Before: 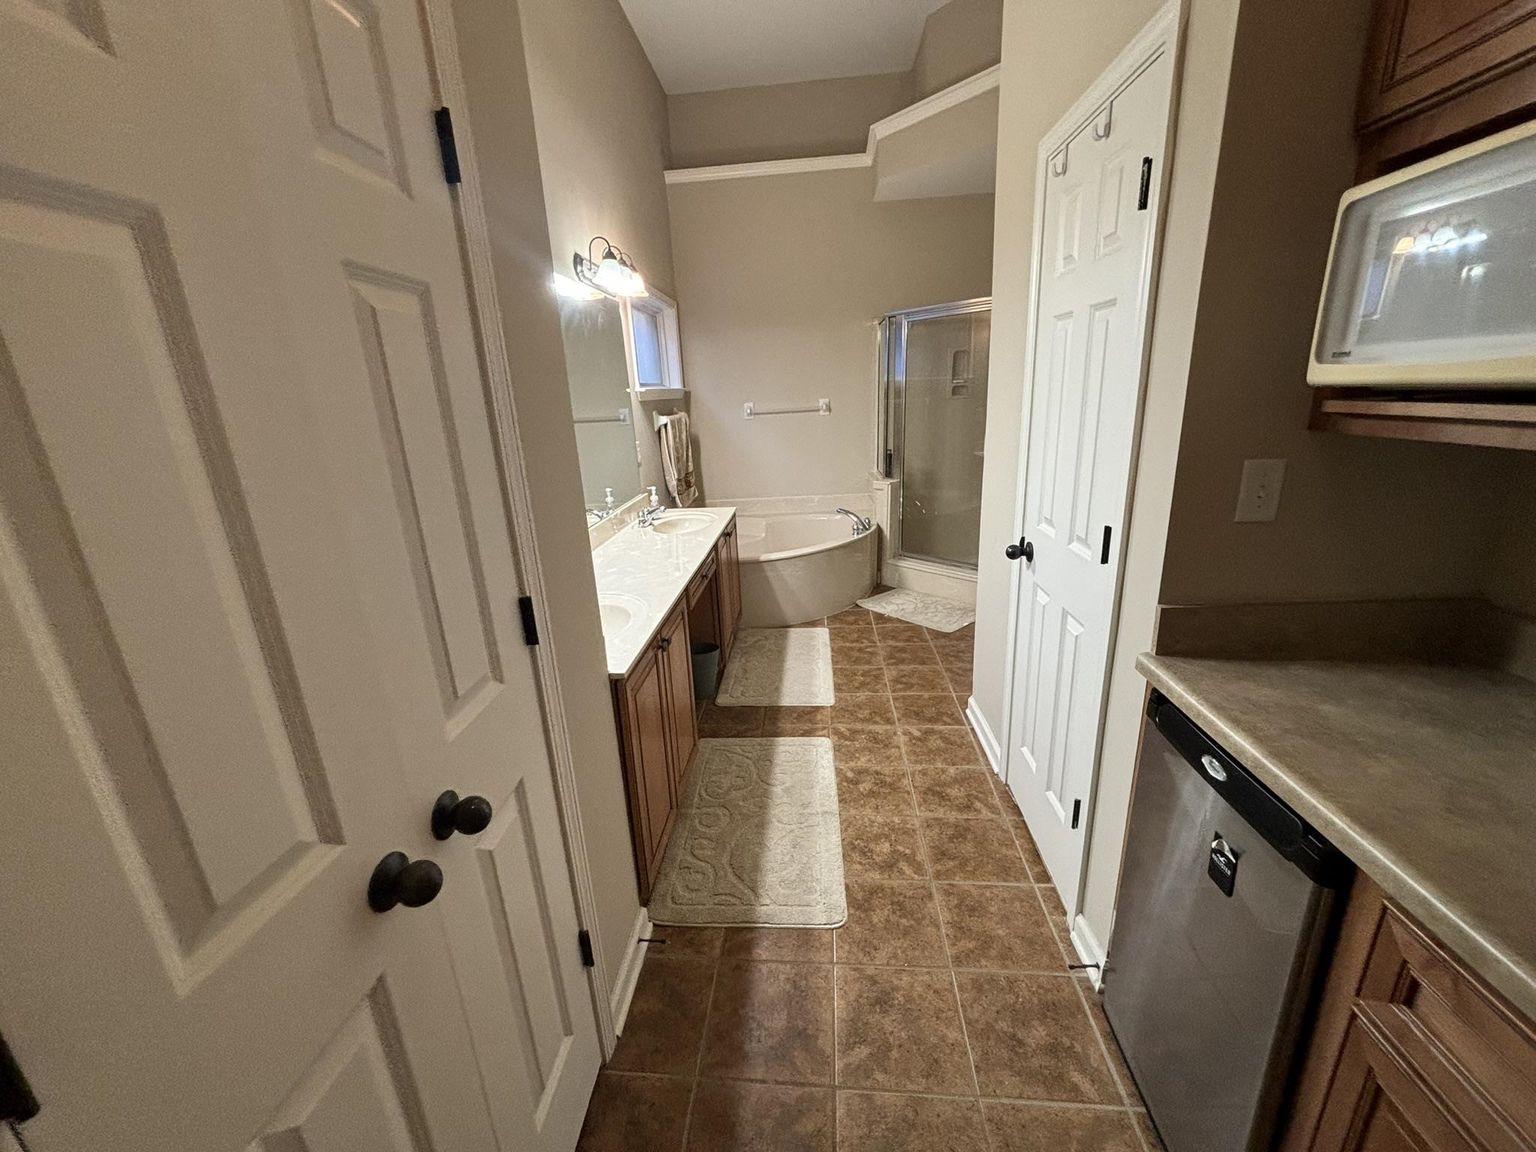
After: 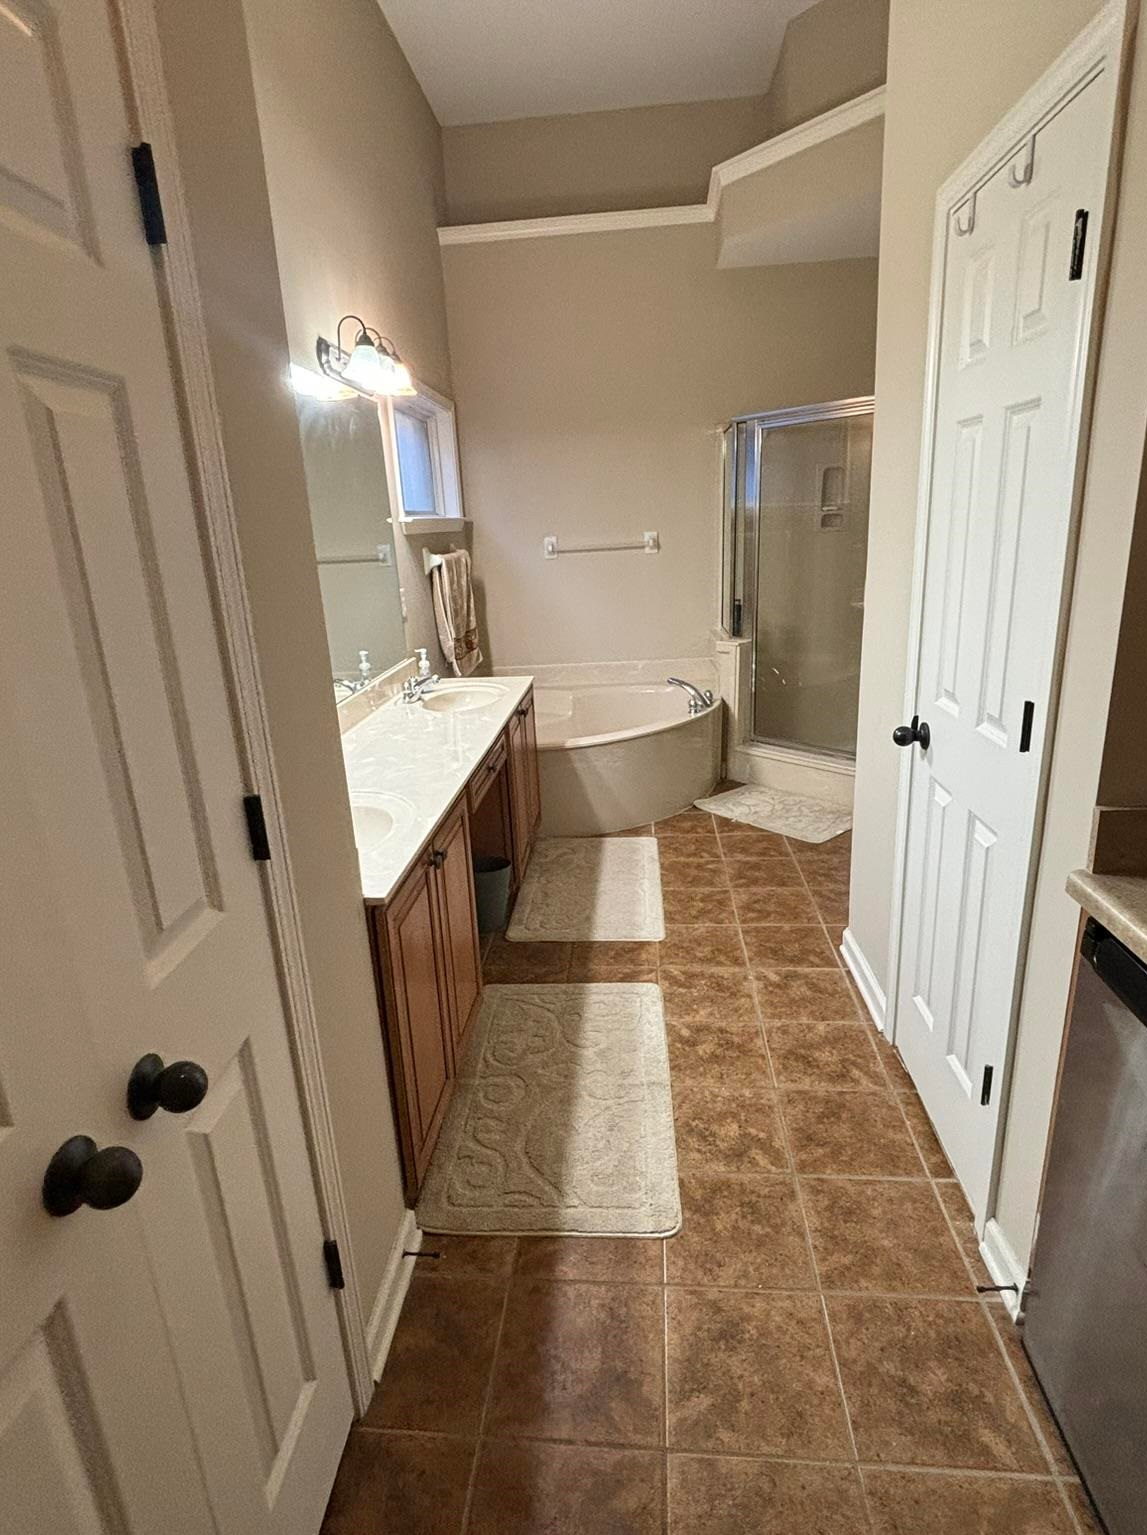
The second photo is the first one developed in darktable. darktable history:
crop: left 21.875%, right 22.093%, bottom 0.006%
